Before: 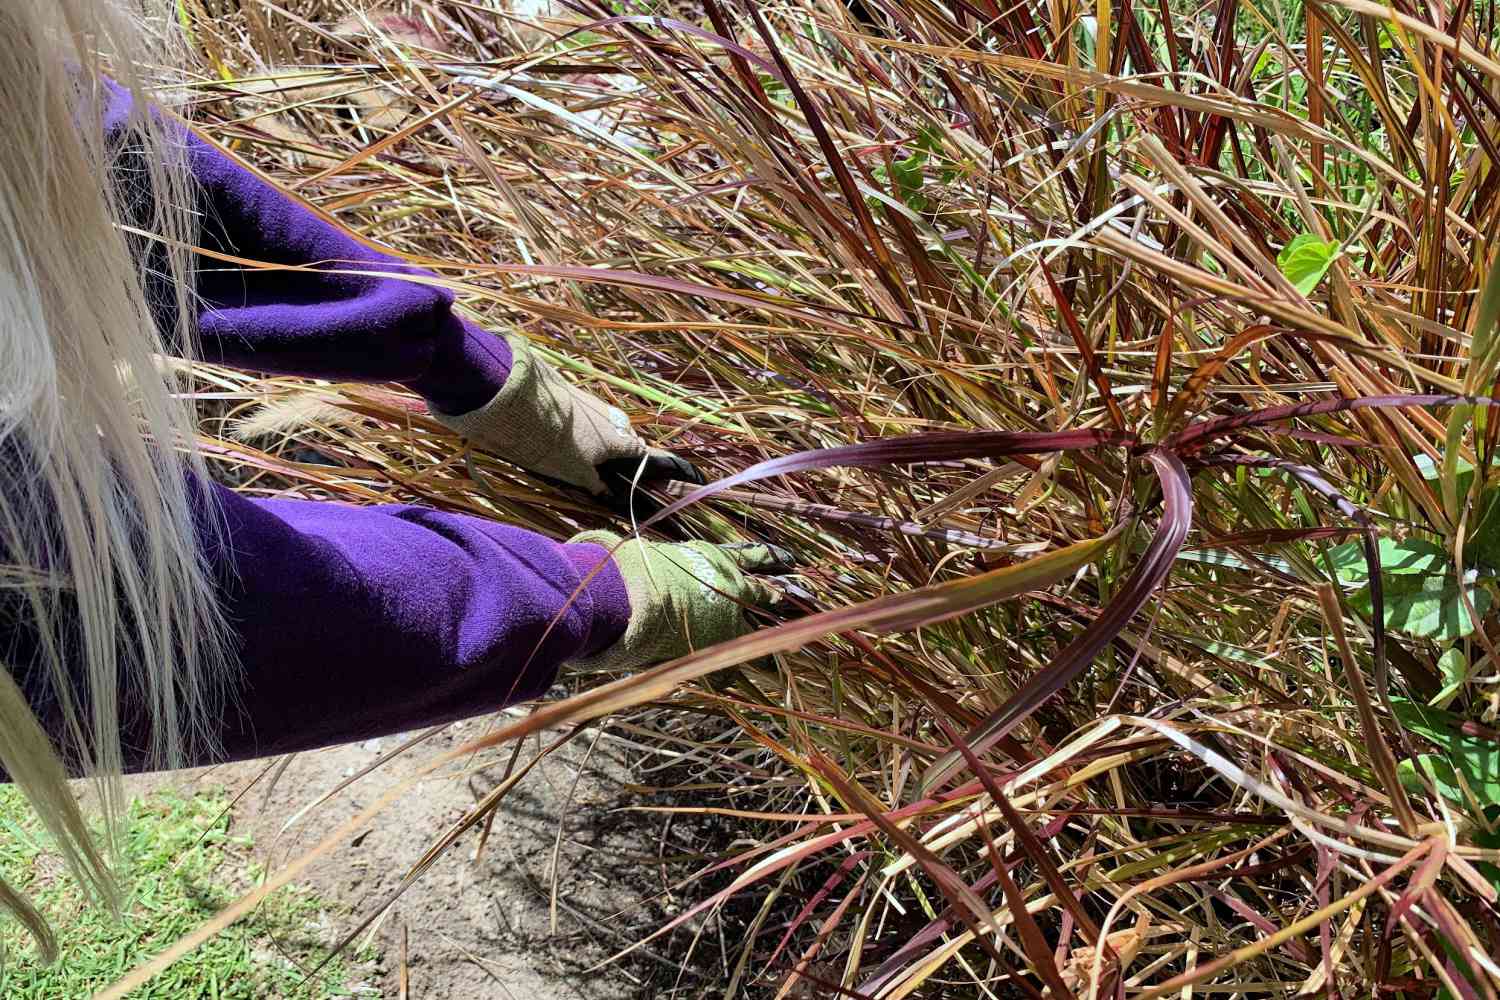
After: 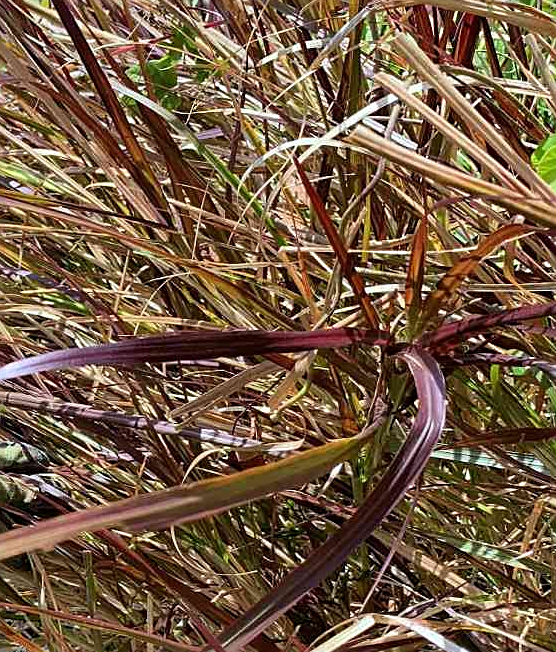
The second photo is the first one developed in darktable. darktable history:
crop and rotate: left 49.738%, top 10.104%, right 13.136%, bottom 24.607%
sharpen: on, module defaults
